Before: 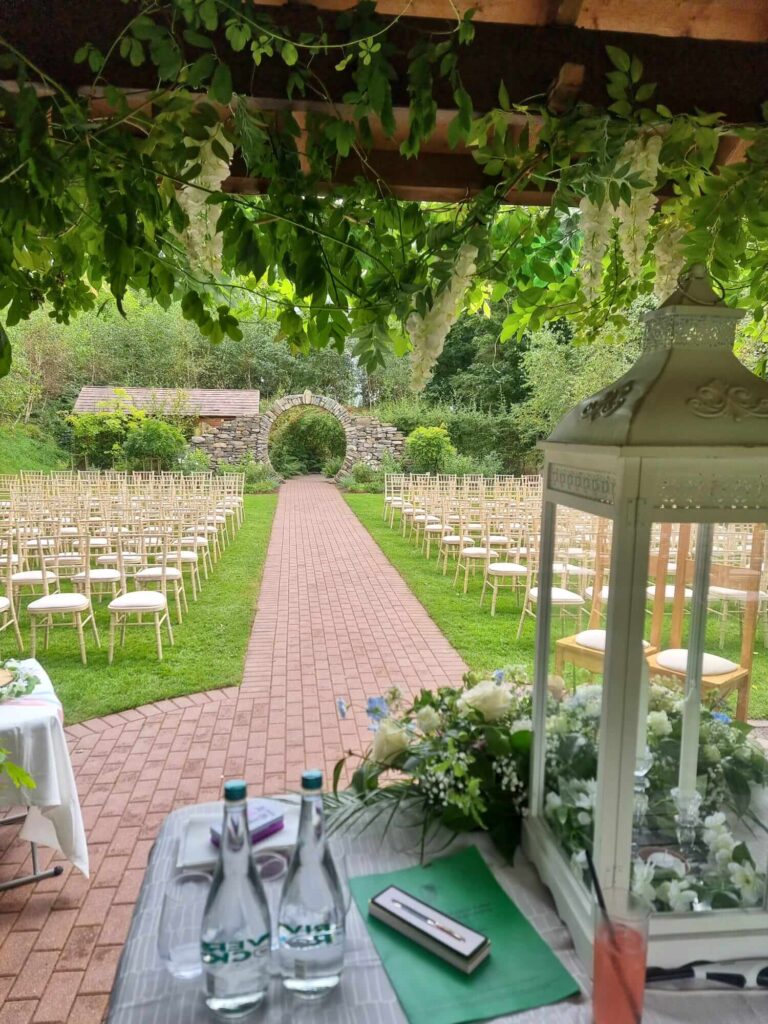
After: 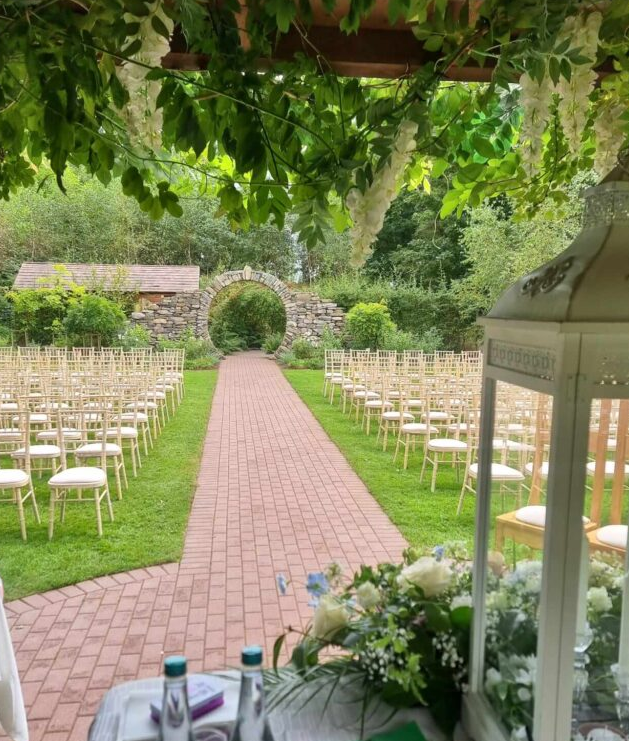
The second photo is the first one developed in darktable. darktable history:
crop: left 7.924%, top 12.134%, right 10.056%, bottom 15.472%
